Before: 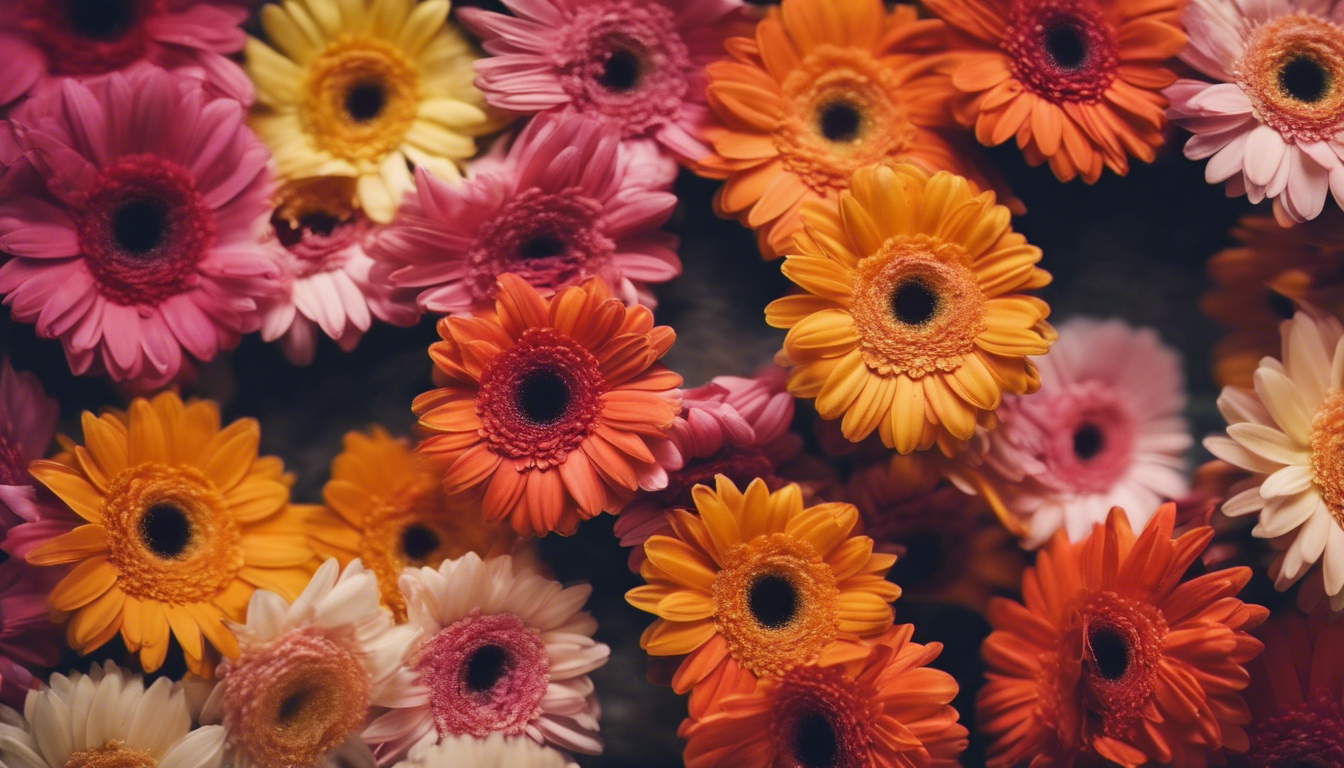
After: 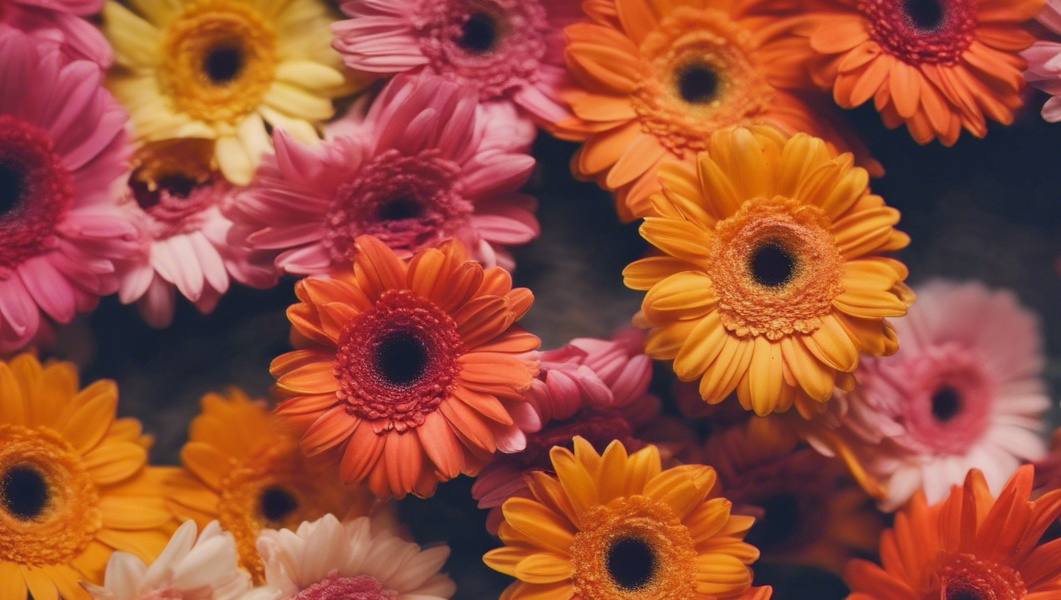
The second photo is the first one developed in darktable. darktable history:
shadows and highlights: on, module defaults
crop and rotate: left 10.583%, top 5.036%, right 10.454%, bottom 16.817%
